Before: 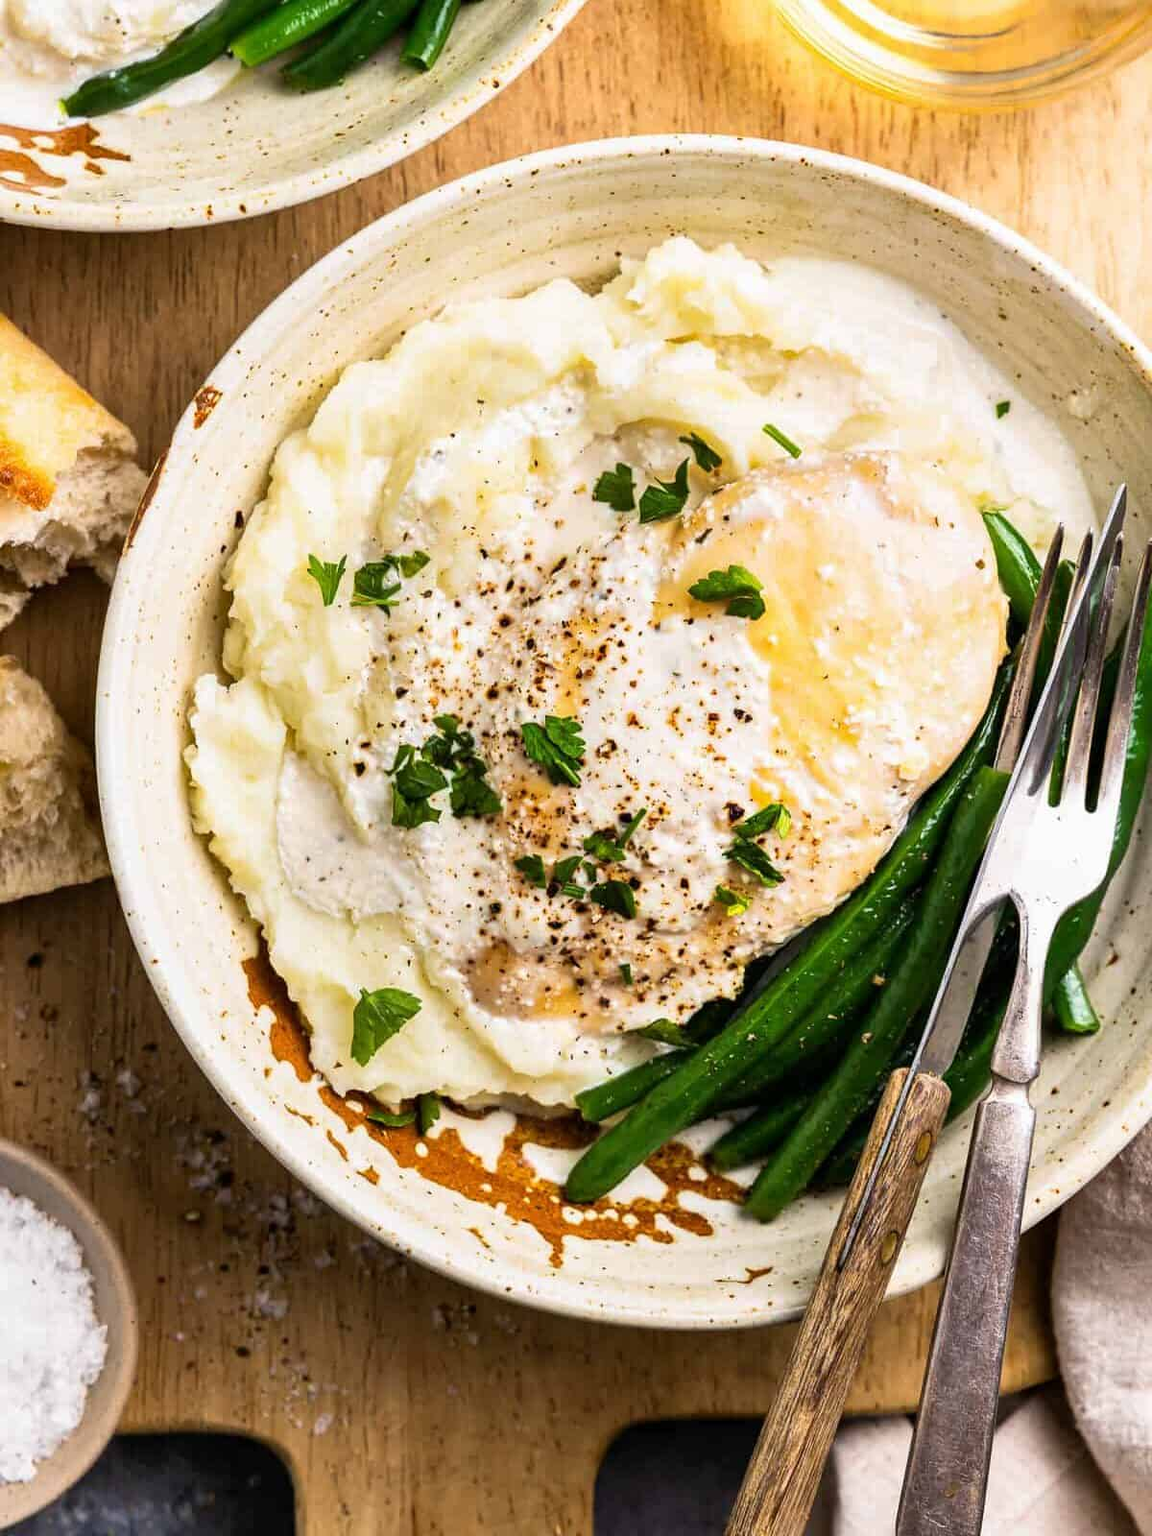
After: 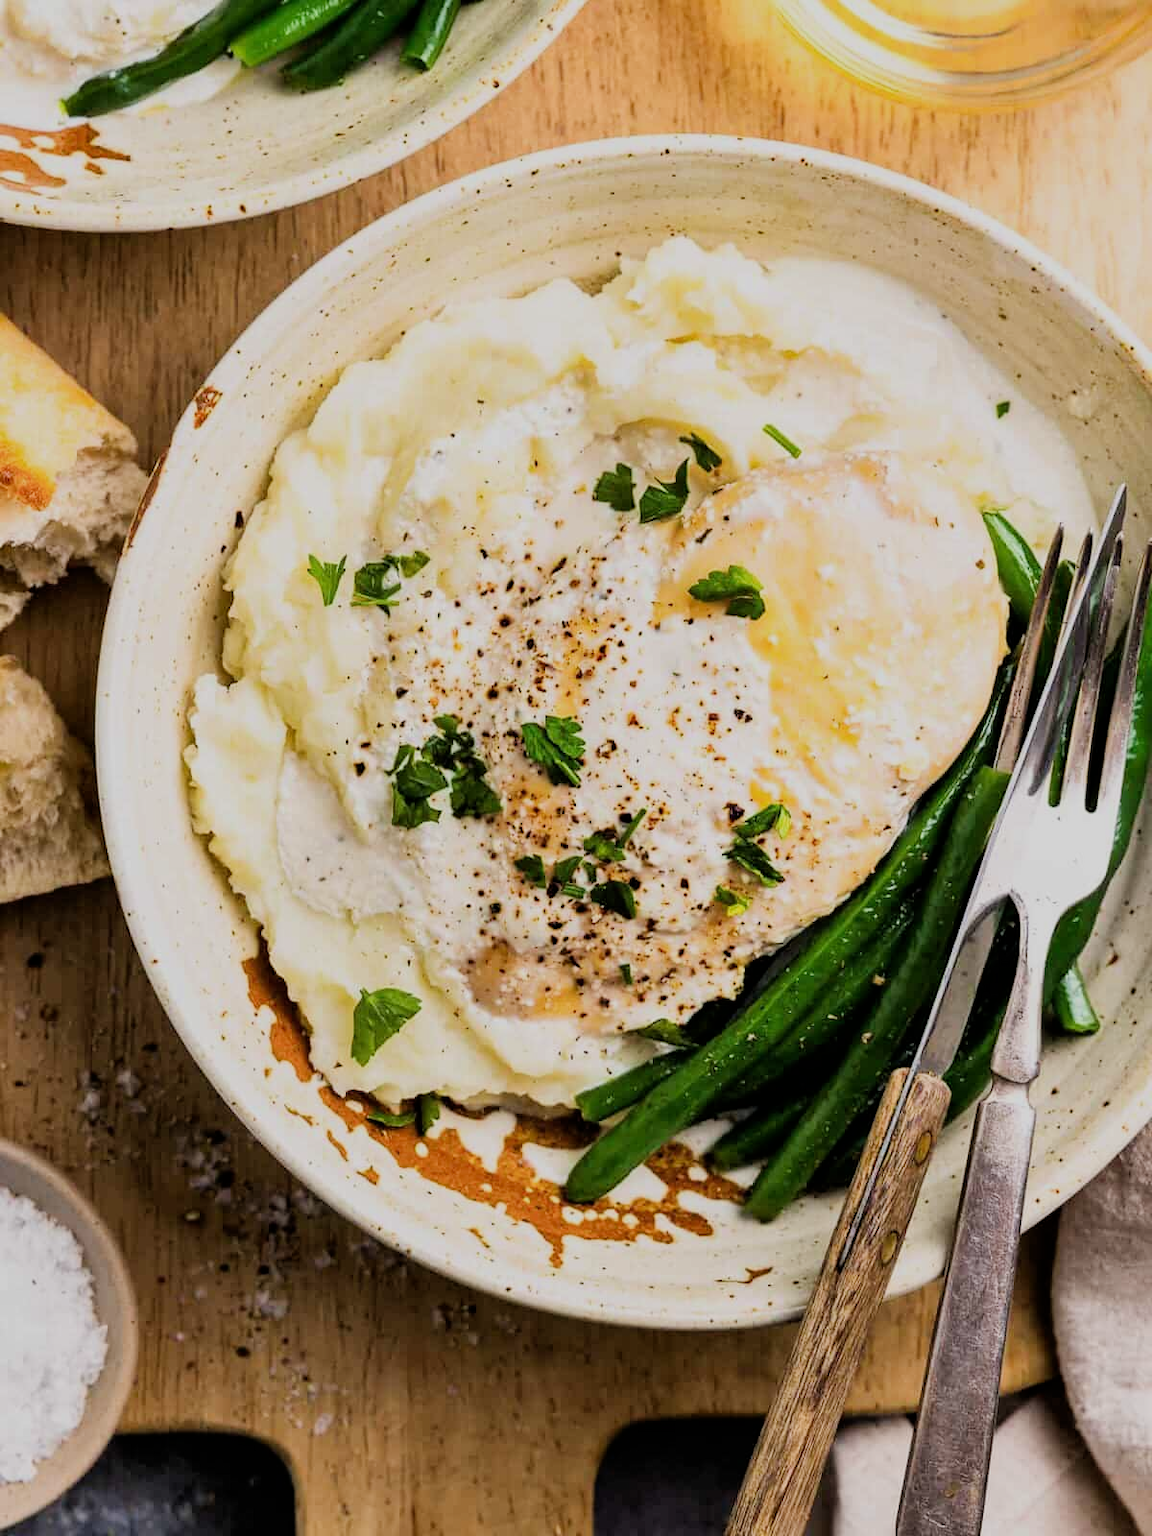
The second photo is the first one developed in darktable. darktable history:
filmic rgb: black relative exposure -7.65 EV, white relative exposure 4.56 EV, threshold 6 EV, hardness 3.61, iterations of high-quality reconstruction 0, enable highlight reconstruction true
